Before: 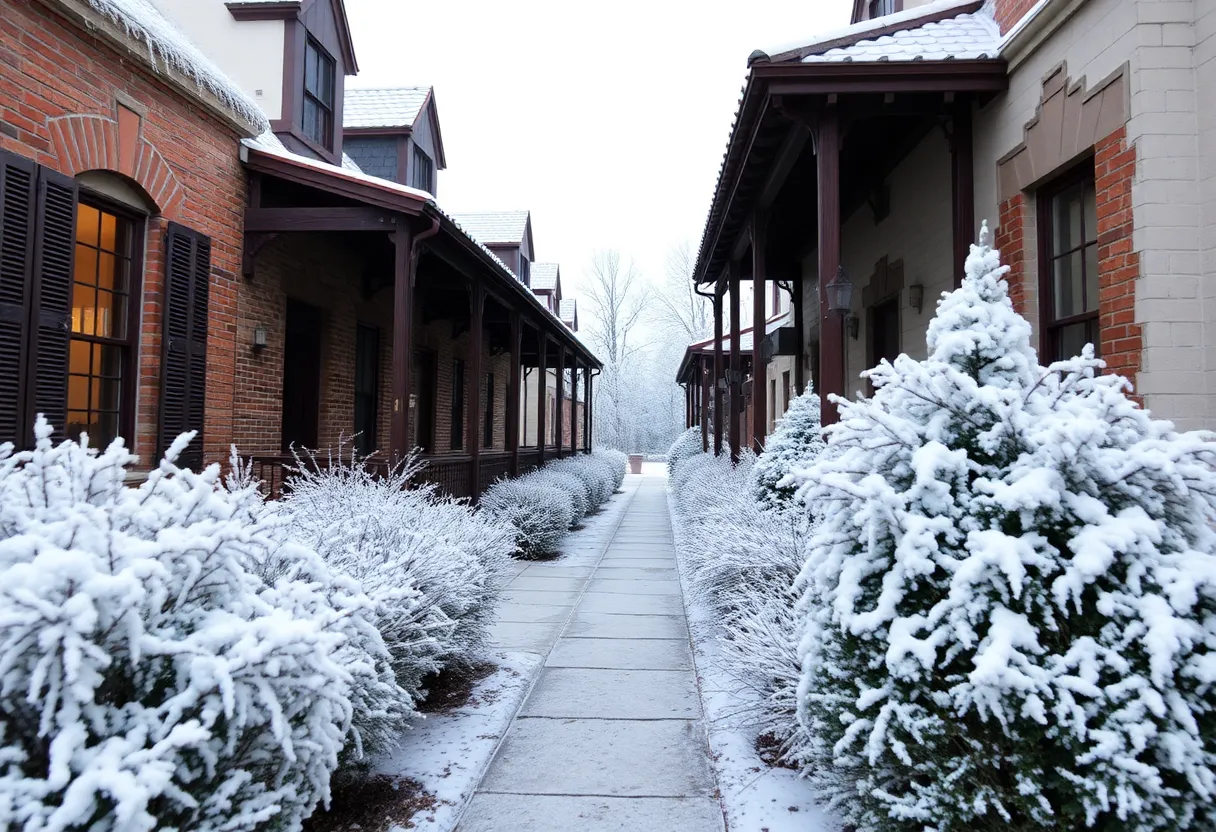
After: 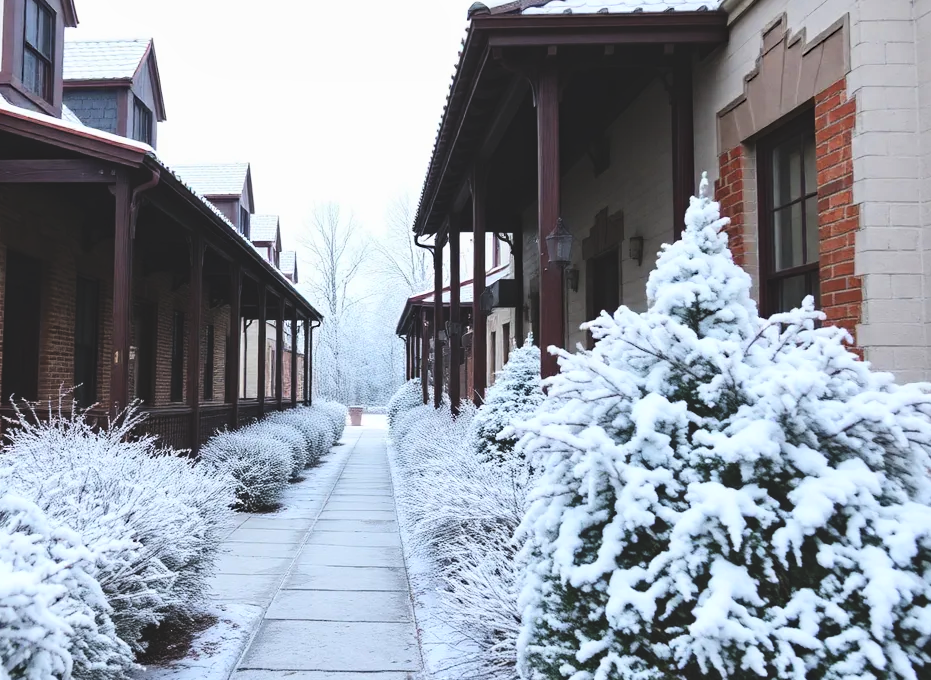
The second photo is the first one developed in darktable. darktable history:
local contrast: highlights 100%, shadows 100%, detail 120%, midtone range 0.2
contrast brightness saturation: contrast 0.2, brightness 0.15, saturation 0.14
crop: left 23.095%, top 5.827%, bottom 11.854%
haze removal: compatibility mode true, adaptive false
exposure: black level correction -0.015, exposure -0.125 EV, compensate highlight preservation false
